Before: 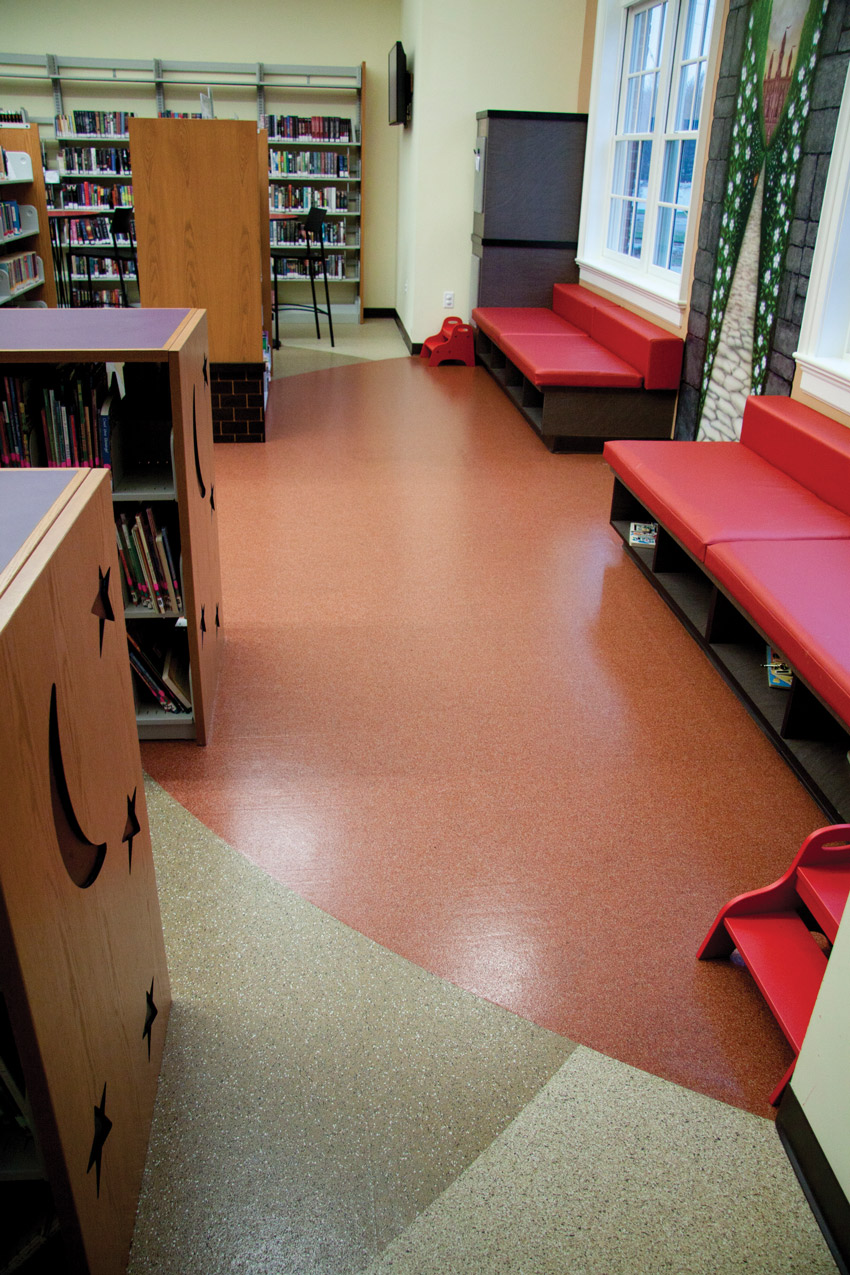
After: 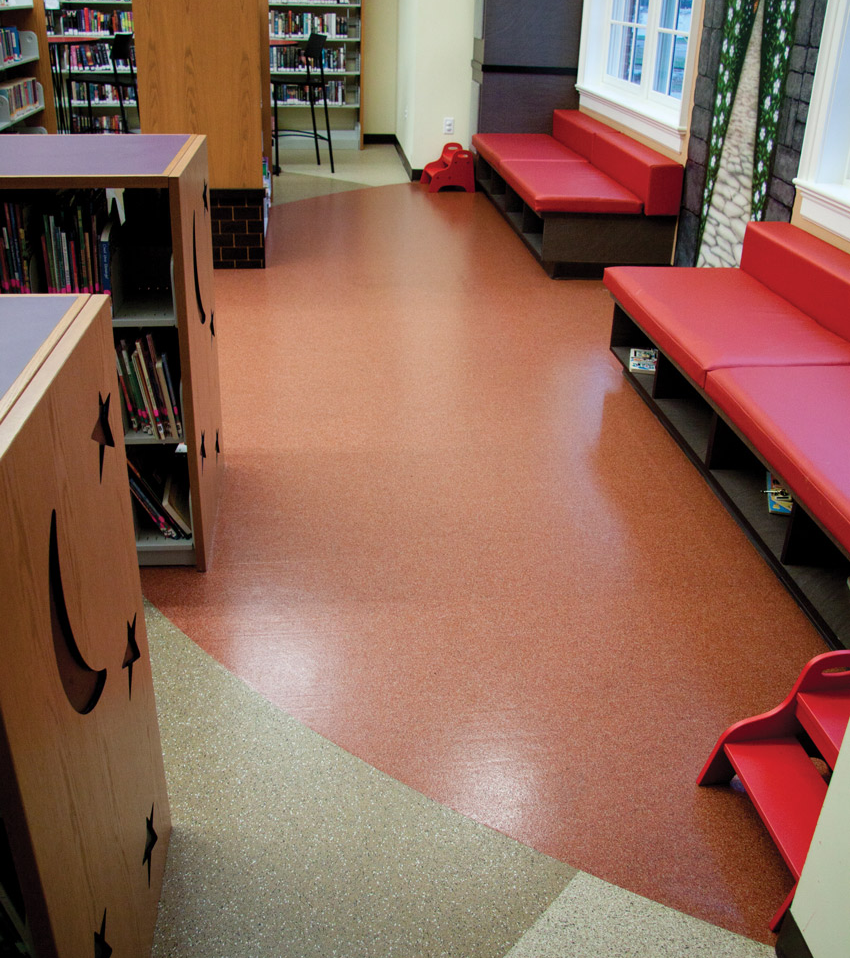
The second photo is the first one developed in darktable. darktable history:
crop: top 13.656%, bottom 11.166%
